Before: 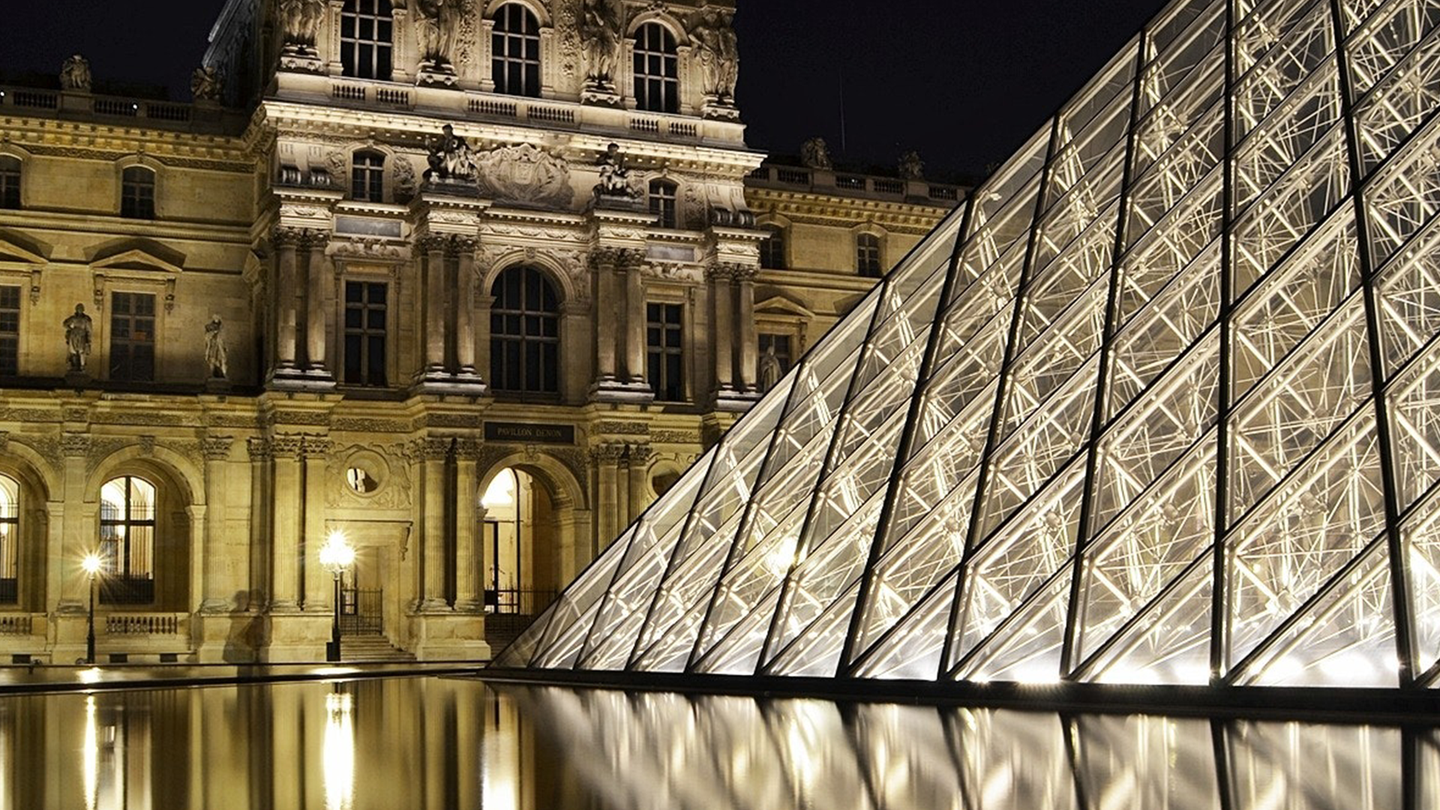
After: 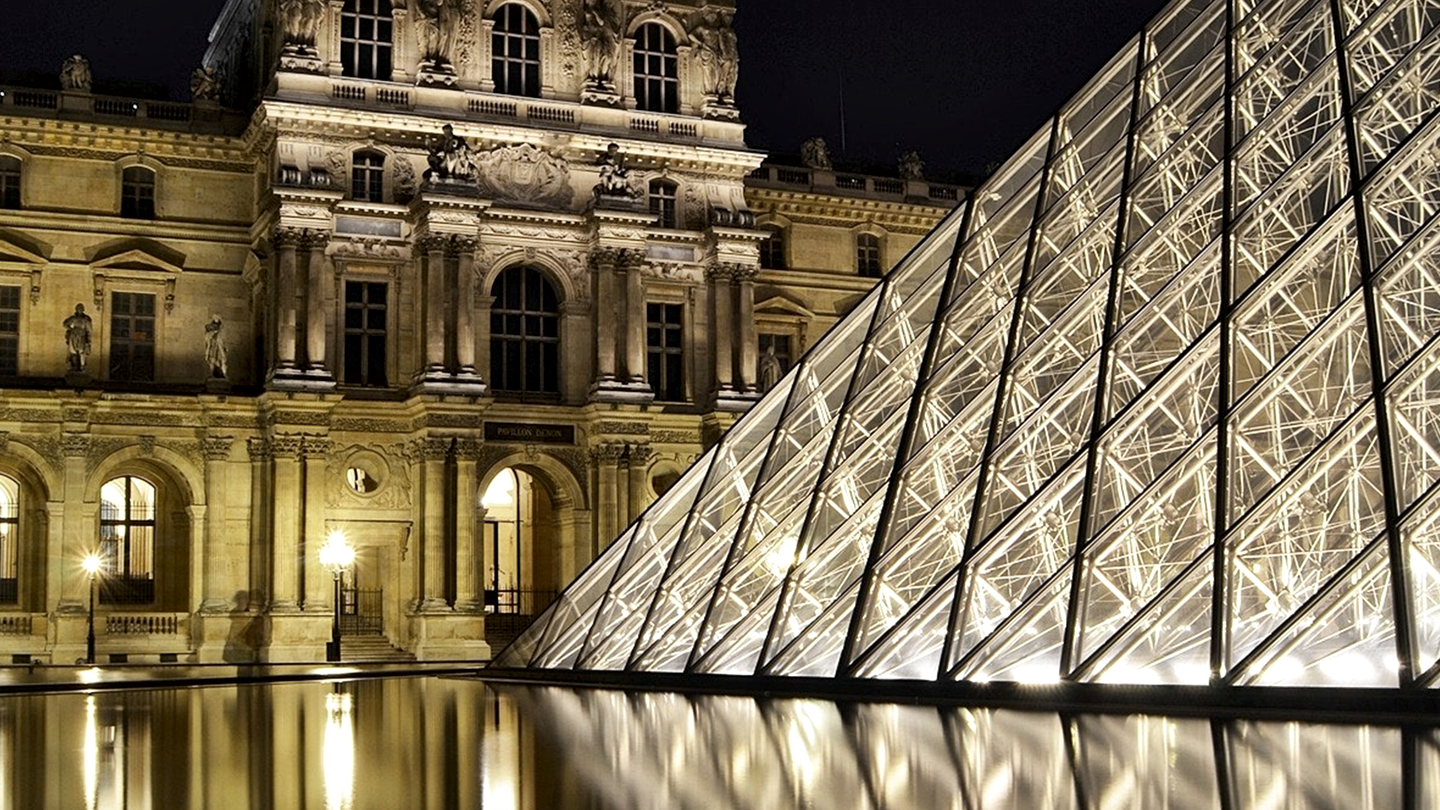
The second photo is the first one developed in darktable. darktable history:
local contrast: mode bilateral grid, contrast 19, coarseness 50, detail 143%, midtone range 0.2
